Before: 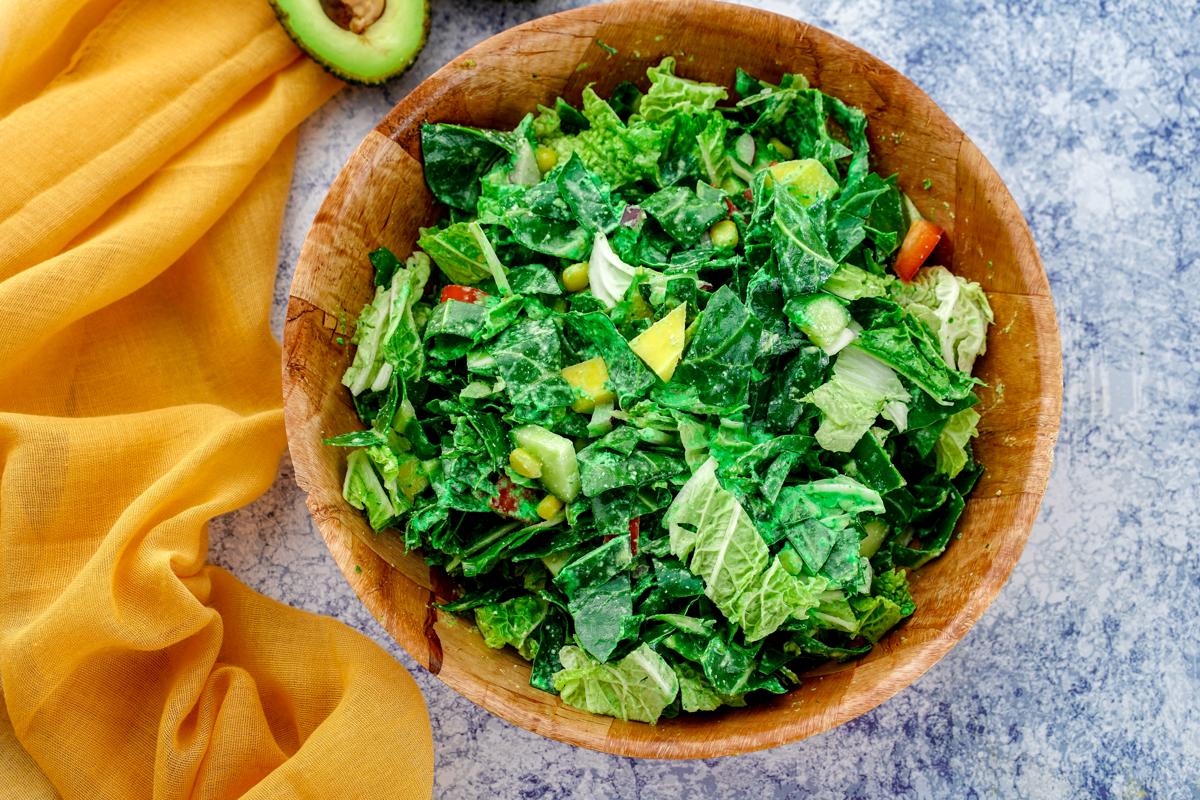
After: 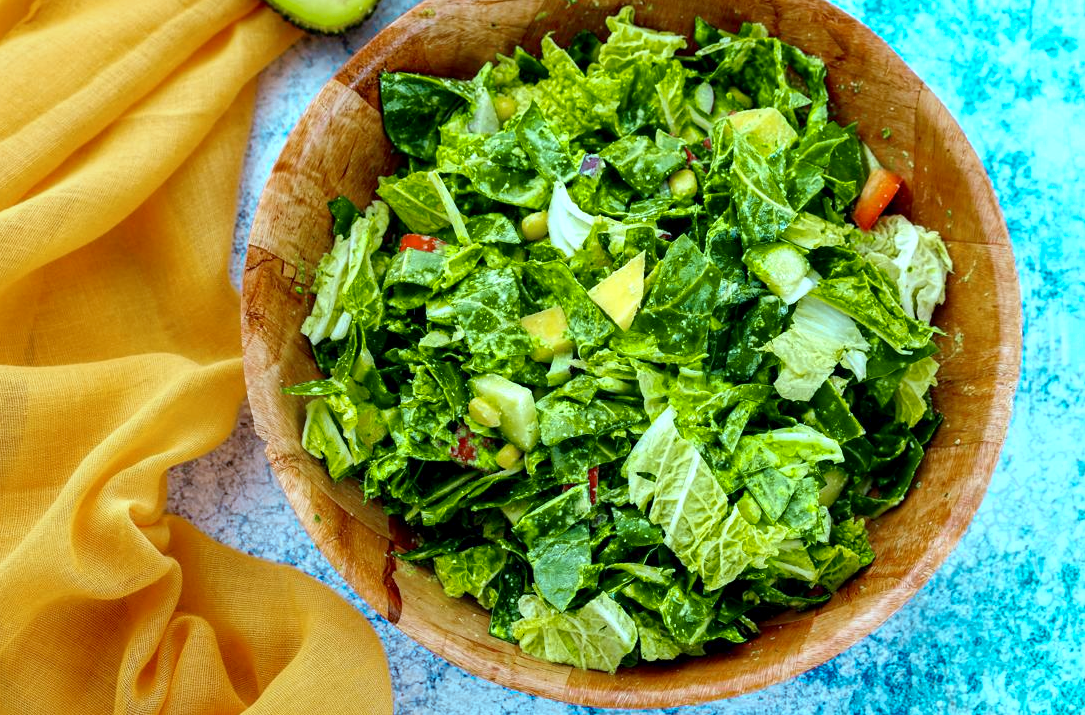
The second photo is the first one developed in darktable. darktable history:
color calibration: gray › normalize channels true, x 0.383, y 0.371, temperature 3914.02 K, gamut compression 0.012
exposure: black level correction 0.001, exposure 0.138 EV, compensate highlight preservation false
crop: left 3.467%, top 6.432%, right 5.97%, bottom 3.287%
color zones: curves: ch0 [(0.254, 0.492) (0.724, 0.62)]; ch1 [(0.25, 0.528) (0.719, 0.796)]; ch2 [(0, 0.472) (0.25, 0.5) (0.73, 0.184)]
